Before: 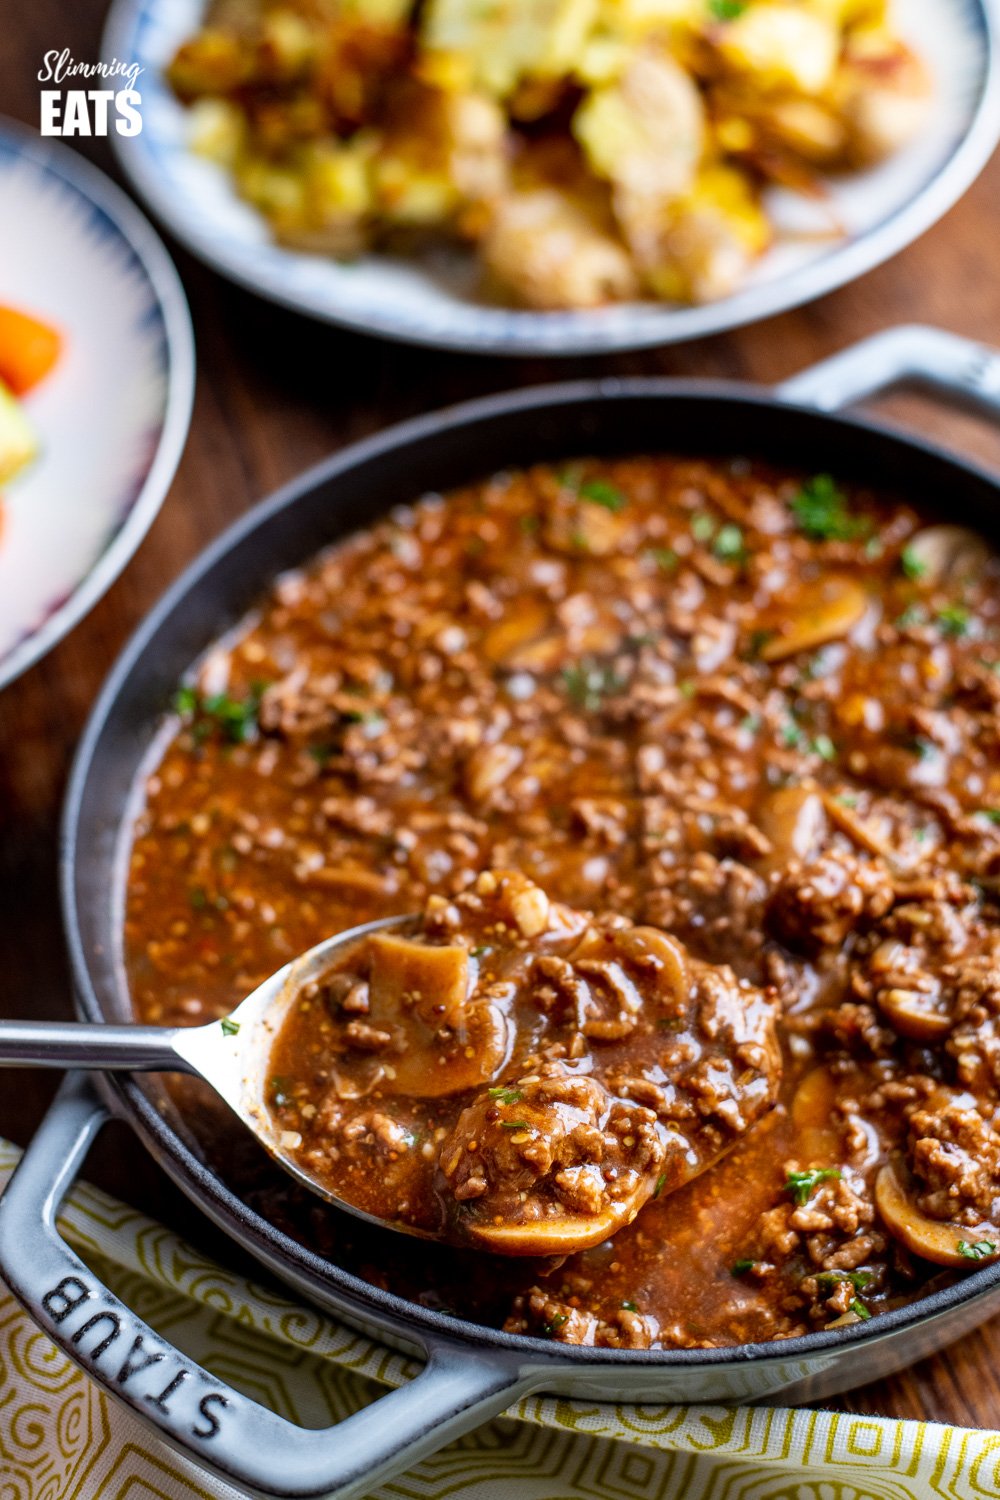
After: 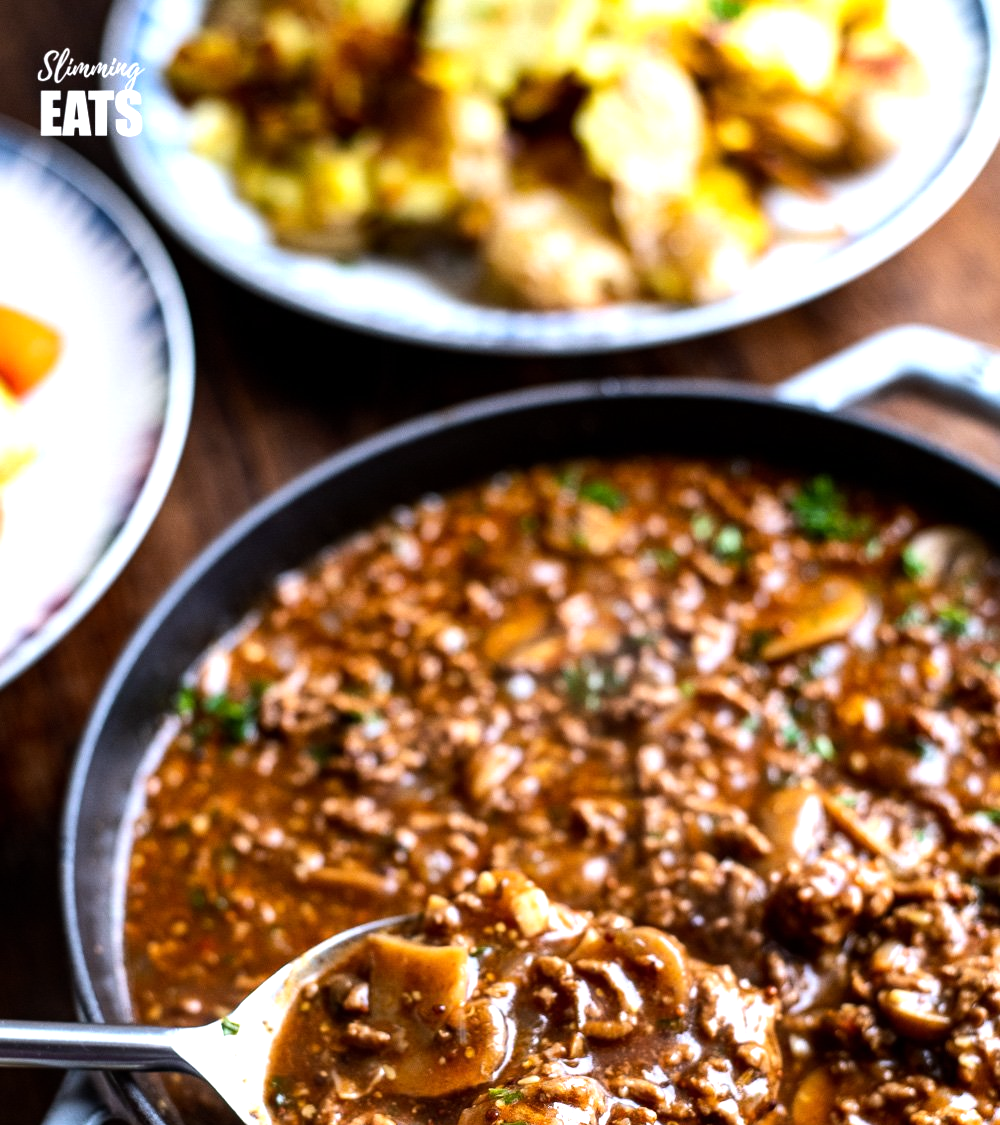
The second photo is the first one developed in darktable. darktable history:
crop: bottom 24.988%
tone equalizer: -8 EV -0.75 EV, -7 EV -0.7 EV, -6 EV -0.6 EV, -5 EV -0.4 EV, -3 EV 0.4 EV, -2 EV 0.6 EV, -1 EV 0.7 EV, +0 EV 0.75 EV, edges refinement/feathering 500, mask exposure compensation -1.57 EV, preserve details no
white balance: red 0.974, blue 1.044
